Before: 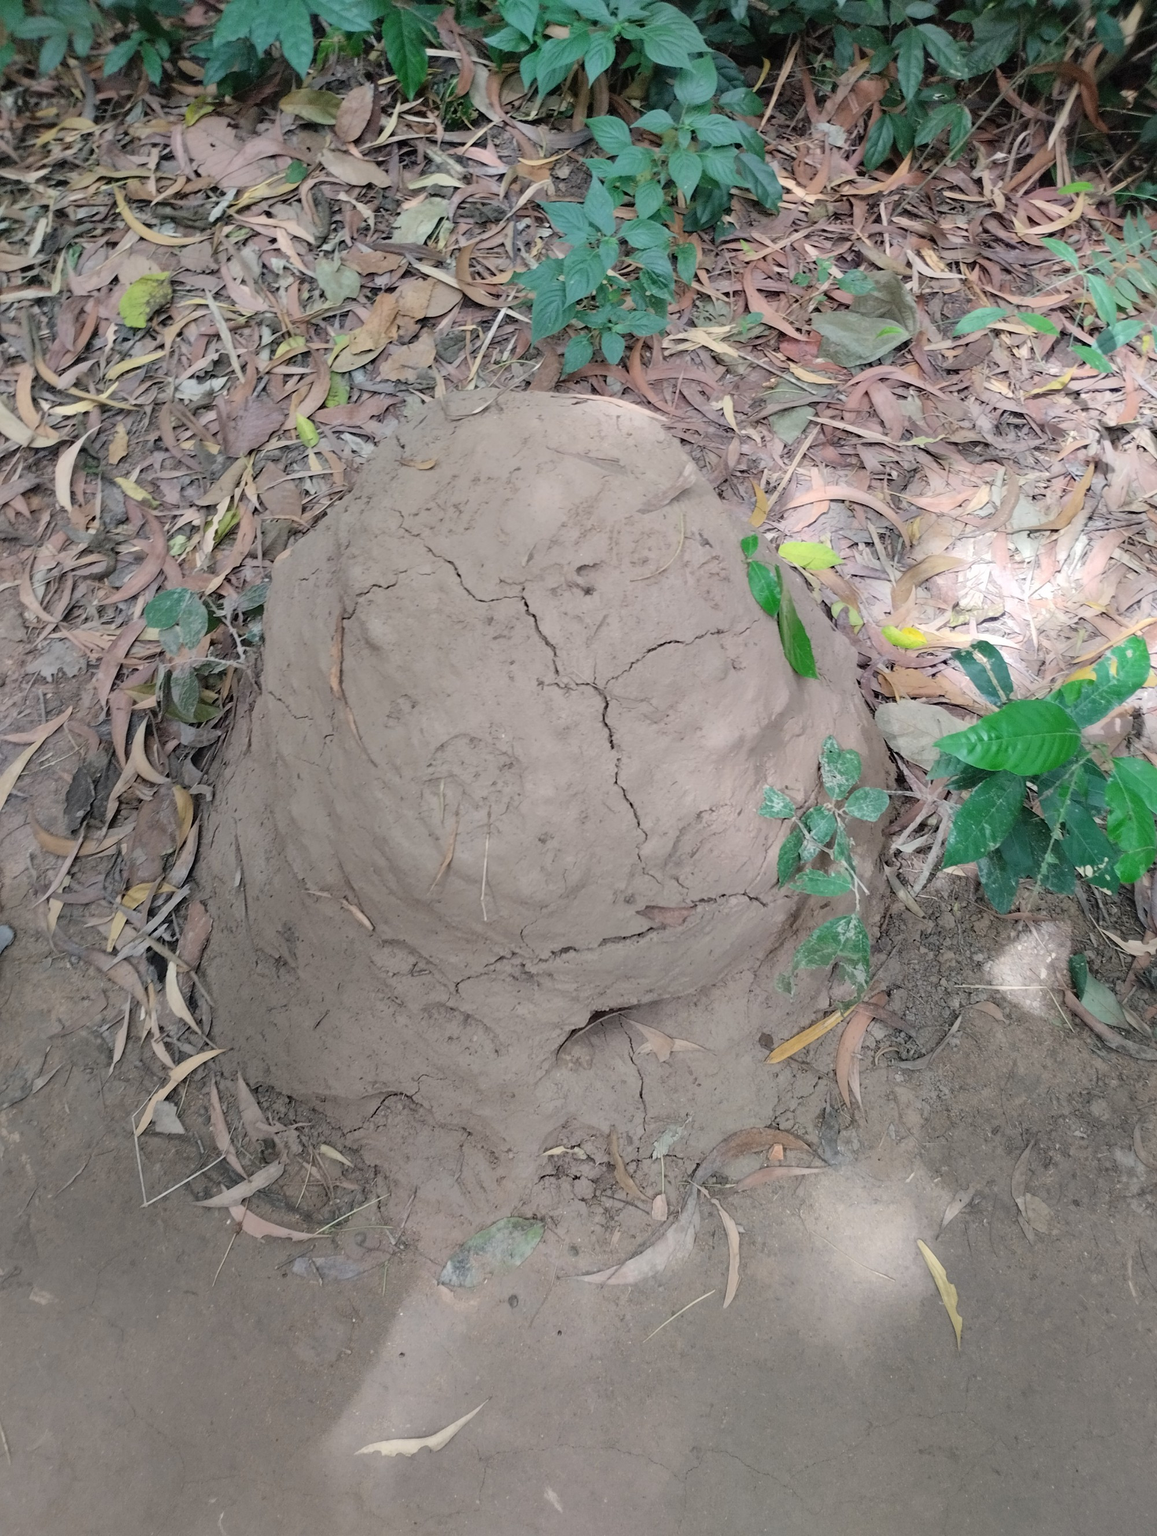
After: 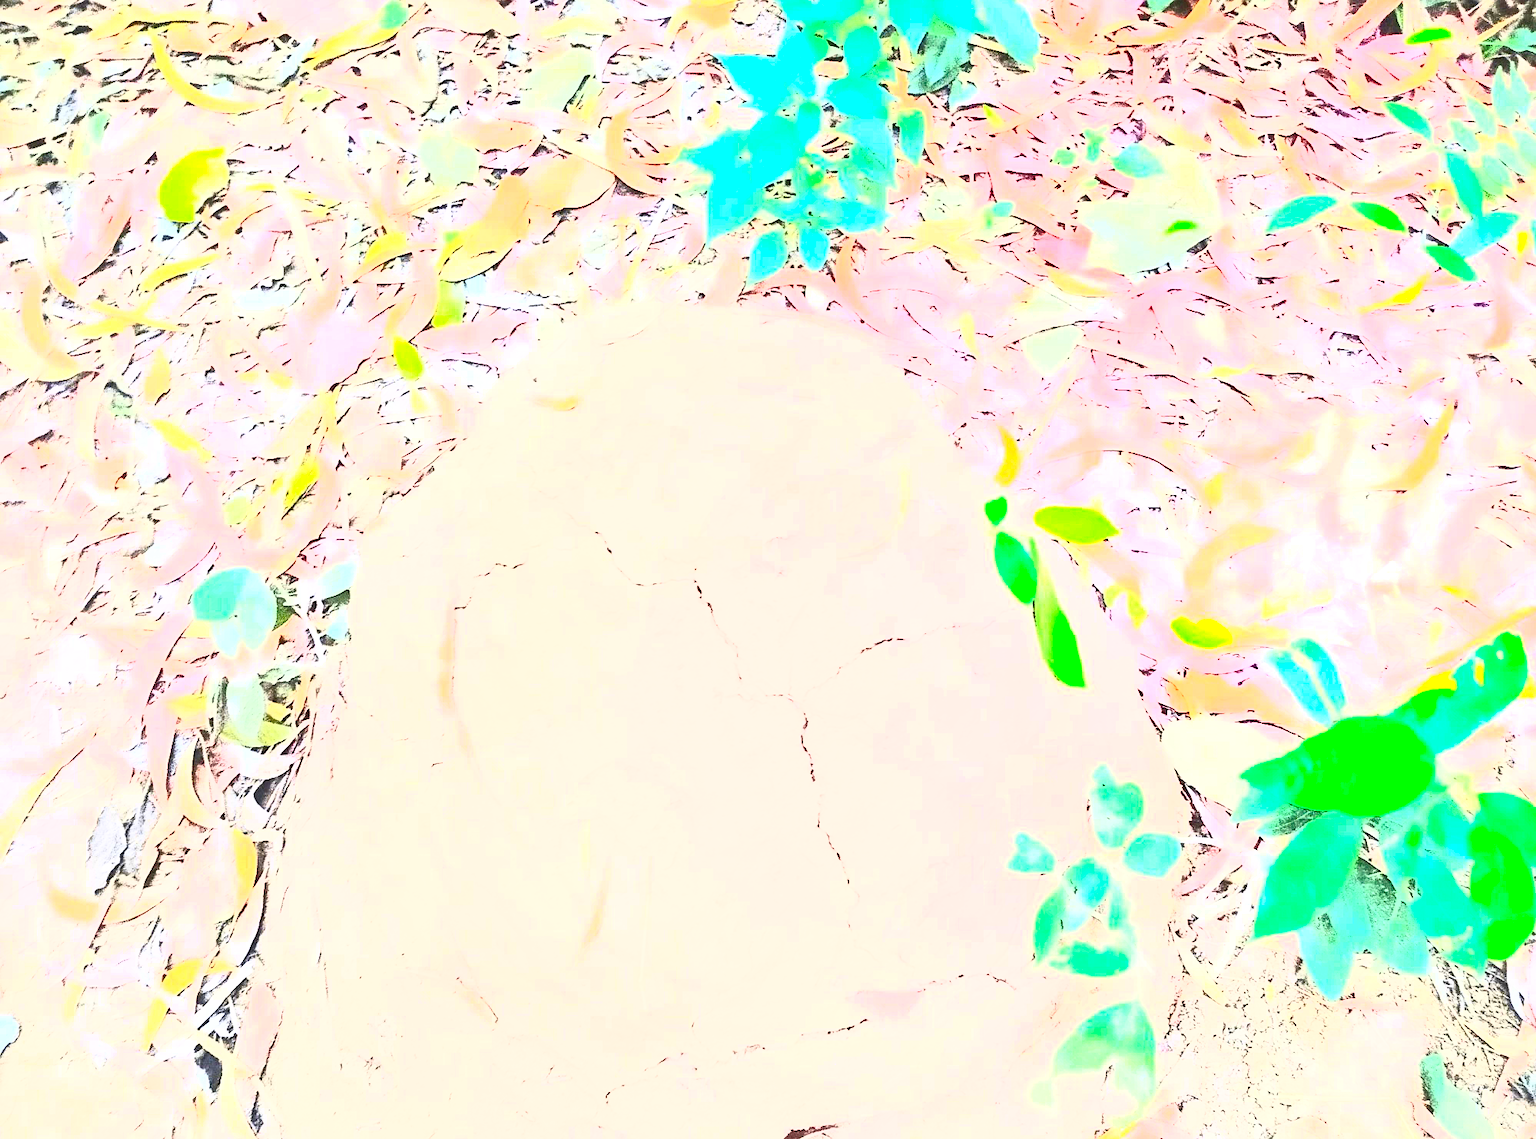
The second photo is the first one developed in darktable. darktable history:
exposure: black level correction 0, exposure 1.533 EV, compensate exposure bias true, compensate highlight preservation false
crop and rotate: top 10.486%, bottom 33.662%
sharpen: radius 1.315, amount 0.302, threshold 0.179
tone curve: curves: ch0 [(0, 0.024) (0.119, 0.146) (0.474, 0.485) (0.718, 0.739) (0.817, 0.839) (1, 0.998)]; ch1 [(0, 0) (0.377, 0.416) (0.439, 0.451) (0.477, 0.485) (0.501, 0.503) (0.538, 0.544) (0.58, 0.613) (0.664, 0.7) (0.783, 0.804) (1, 1)]; ch2 [(0, 0) (0.38, 0.405) (0.463, 0.456) (0.498, 0.497) (0.524, 0.535) (0.578, 0.576) (0.648, 0.665) (1, 1)], color space Lab, independent channels, preserve colors none
contrast brightness saturation: contrast 0.982, brightness 0.993, saturation 0.996
tone equalizer: -8 EV -0.73 EV, -7 EV -0.68 EV, -6 EV -0.638 EV, -5 EV -0.418 EV, -3 EV 0.405 EV, -2 EV 0.6 EV, -1 EV 0.697 EV, +0 EV 0.776 EV, smoothing diameter 24.87%, edges refinement/feathering 9.92, preserve details guided filter
